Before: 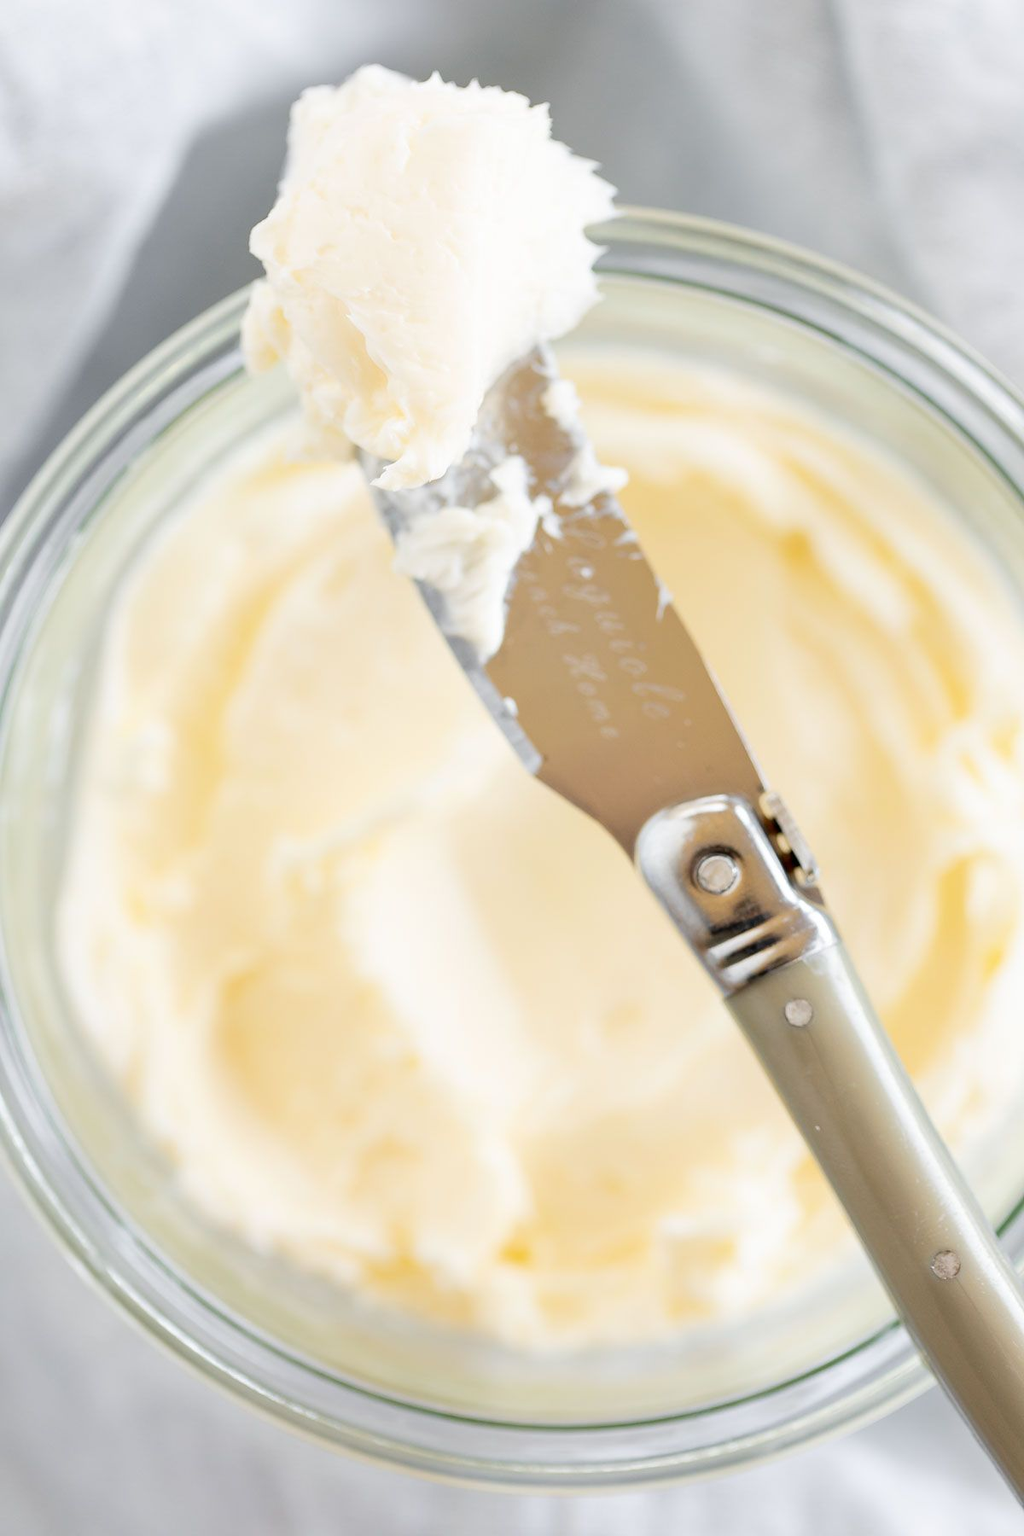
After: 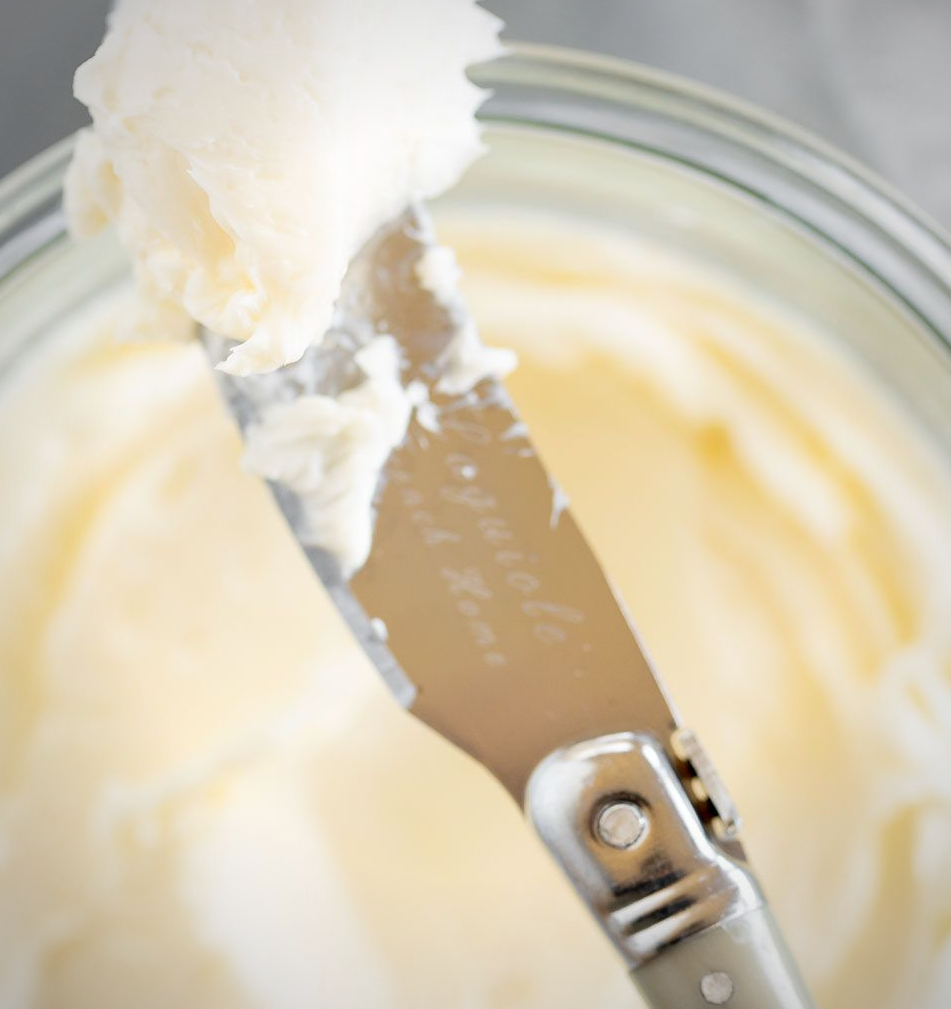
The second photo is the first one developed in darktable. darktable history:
crop: left 18.25%, top 11.08%, right 2.43%, bottom 32.848%
vignetting: fall-off start 74.23%, fall-off radius 65.91%
